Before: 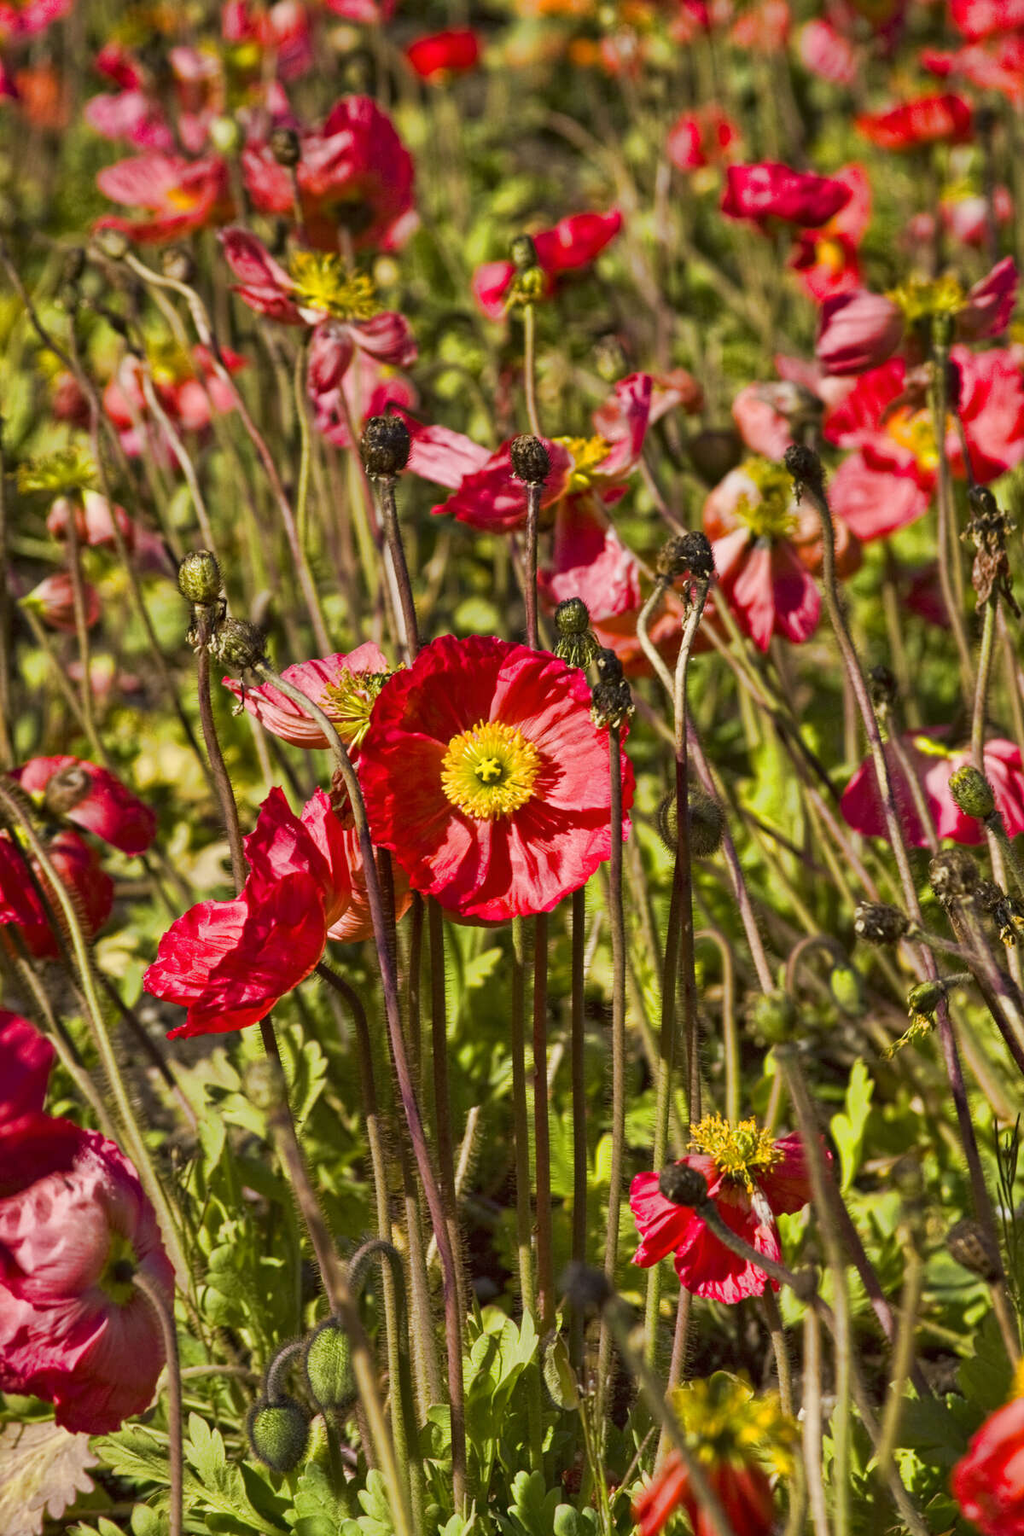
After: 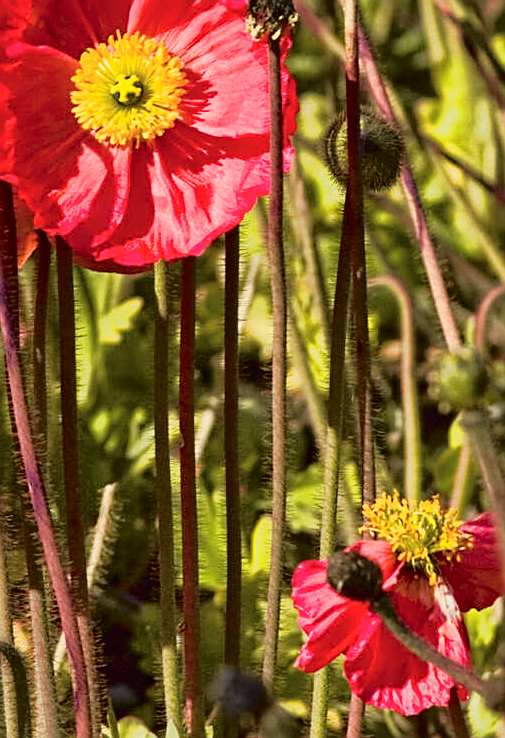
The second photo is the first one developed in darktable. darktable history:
crop: left 37.221%, top 45.169%, right 20.63%, bottom 13.777%
sharpen: on, module defaults
tone curve: curves: ch0 [(0, 0.009) (0.105, 0.08) (0.195, 0.18) (0.283, 0.316) (0.384, 0.434) (0.485, 0.531) (0.638, 0.69) (0.81, 0.872) (1, 0.977)]; ch1 [(0, 0) (0.161, 0.092) (0.35, 0.33) (0.379, 0.401) (0.456, 0.469) (0.502, 0.5) (0.525, 0.514) (0.586, 0.617) (0.635, 0.655) (1, 1)]; ch2 [(0, 0) (0.371, 0.362) (0.437, 0.437) (0.48, 0.49) (0.53, 0.515) (0.56, 0.571) (0.622, 0.606) (1, 1)], color space Lab, independent channels, preserve colors none
